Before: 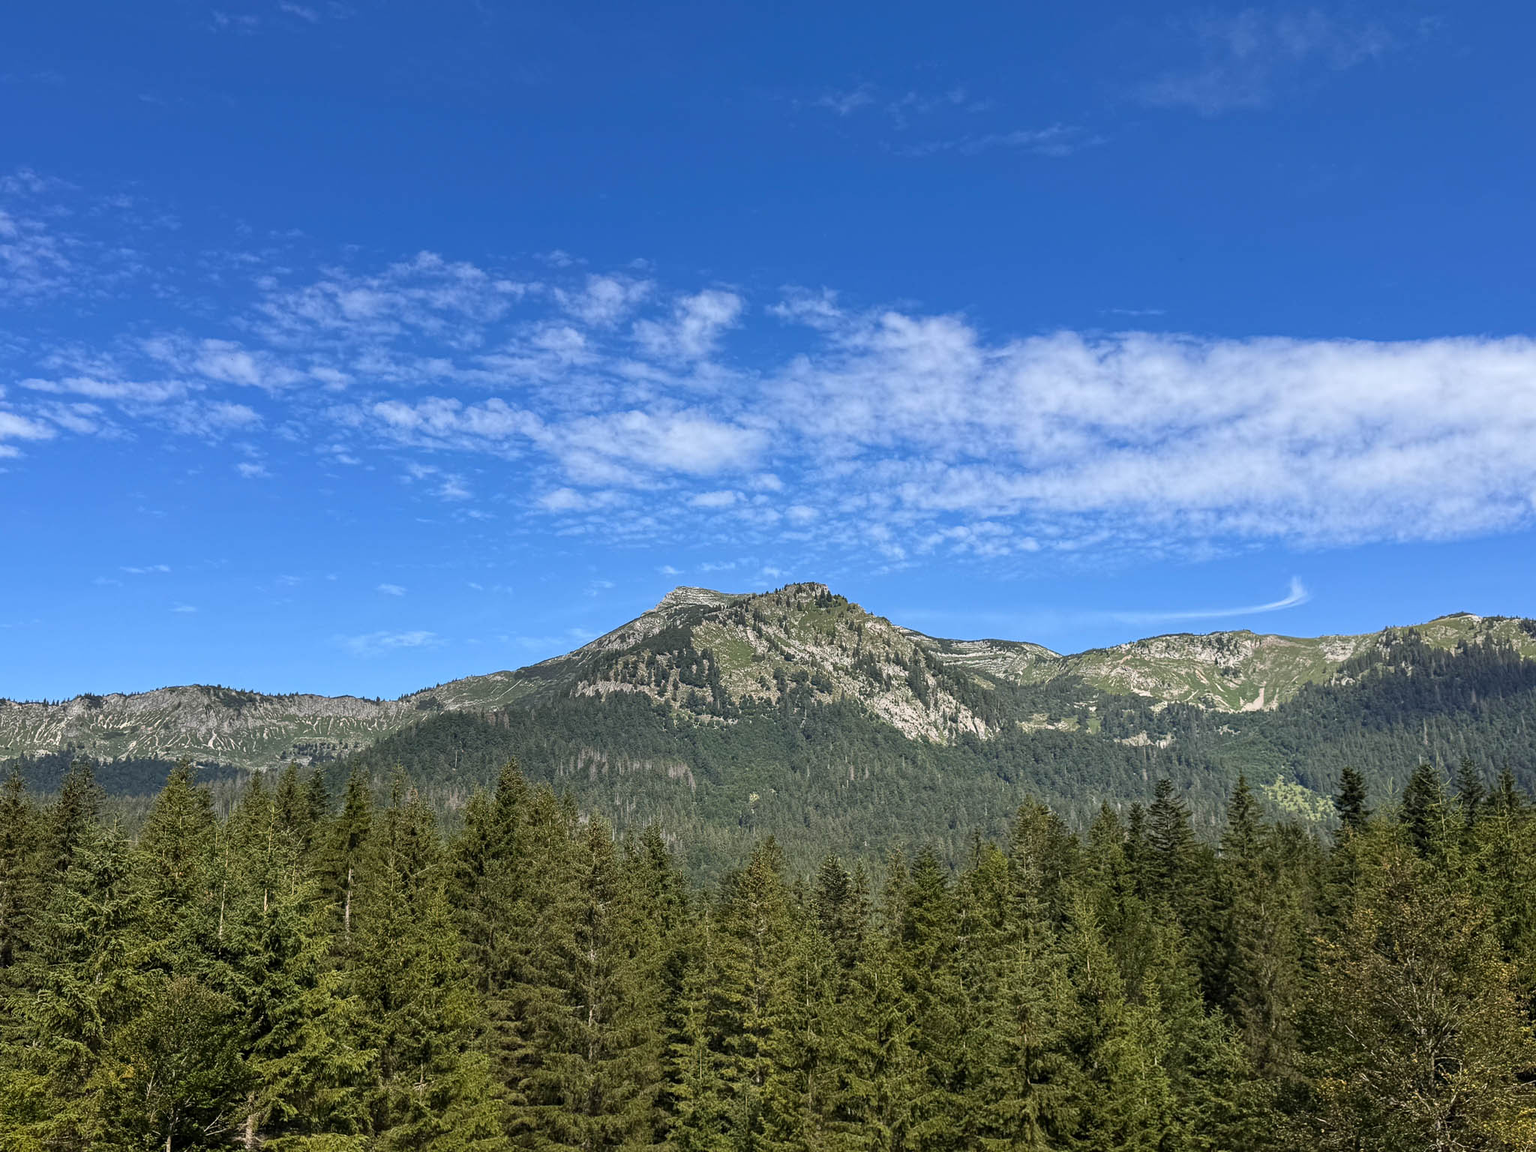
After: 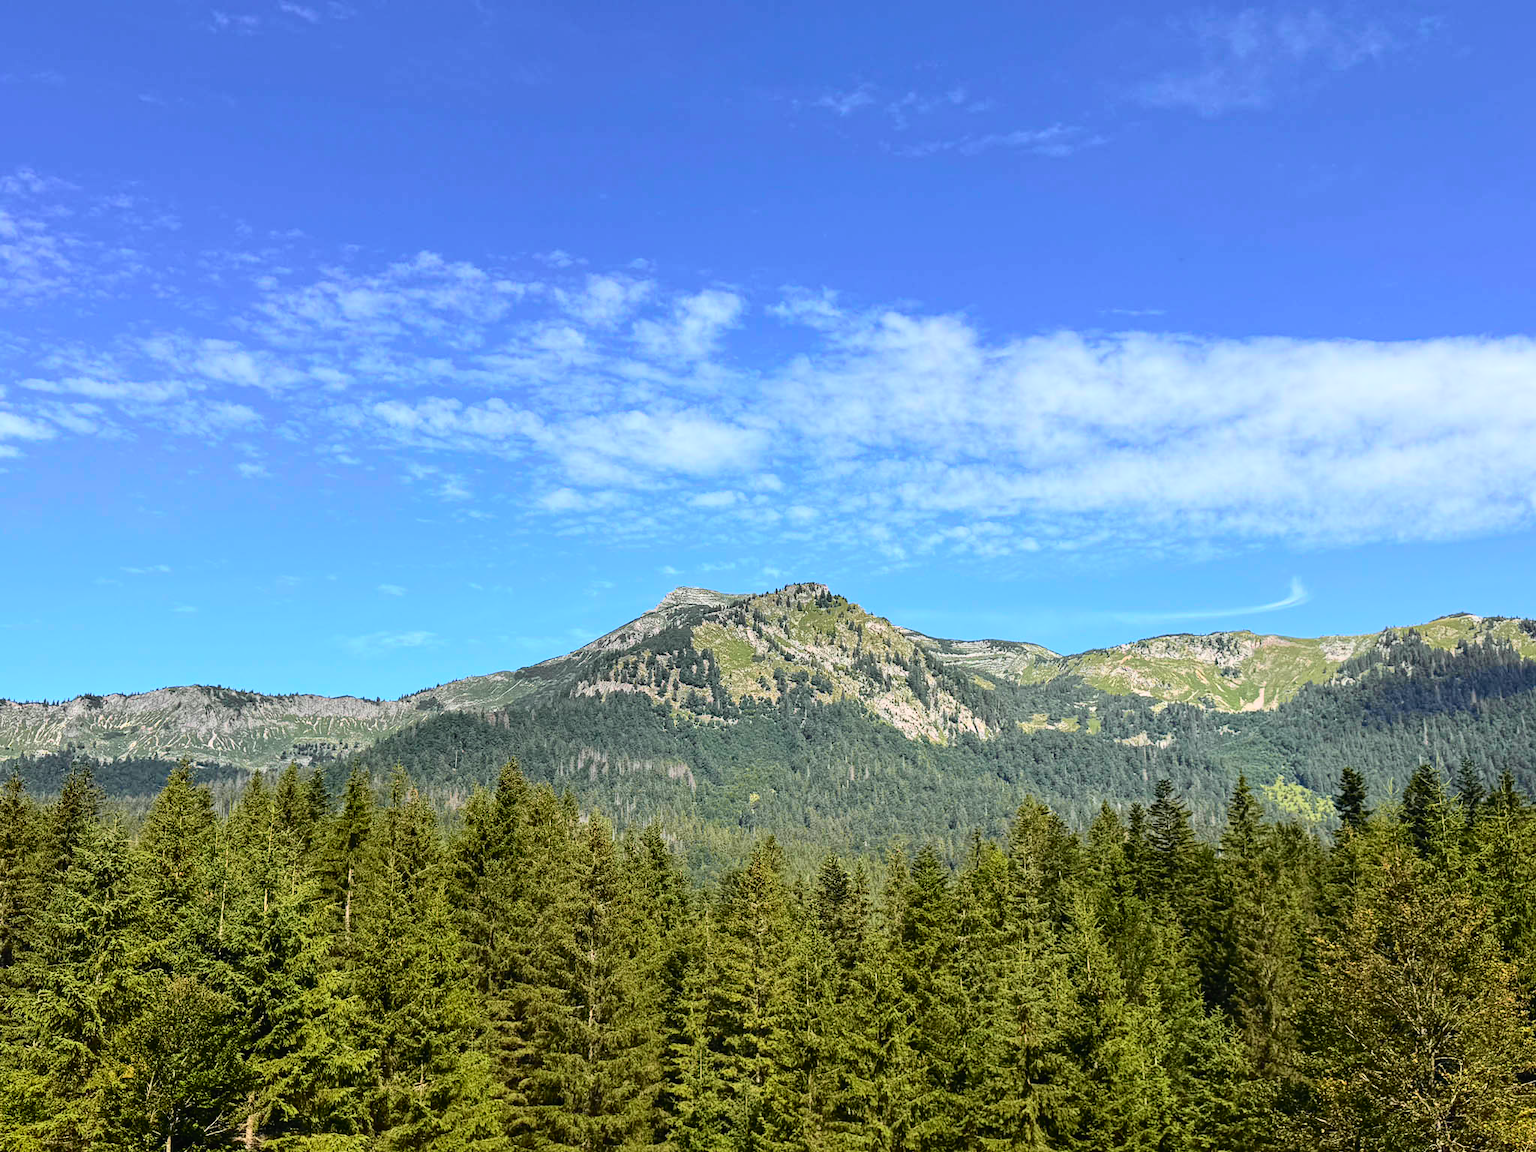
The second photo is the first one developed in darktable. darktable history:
tone curve: curves: ch0 [(0, 0.014) (0.12, 0.096) (0.386, 0.49) (0.54, 0.684) (0.751, 0.855) (0.89, 0.943) (0.998, 0.989)]; ch1 [(0, 0) (0.133, 0.099) (0.437, 0.41) (0.5, 0.5) (0.517, 0.536) (0.548, 0.575) (0.582, 0.639) (0.627, 0.692) (0.836, 0.868) (1, 1)]; ch2 [(0, 0) (0.374, 0.341) (0.456, 0.443) (0.478, 0.49) (0.501, 0.5) (0.528, 0.538) (0.55, 0.6) (0.572, 0.633) (0.702, 0.775) (1, 1)], color space Lab, independent channels, preserve colors none
